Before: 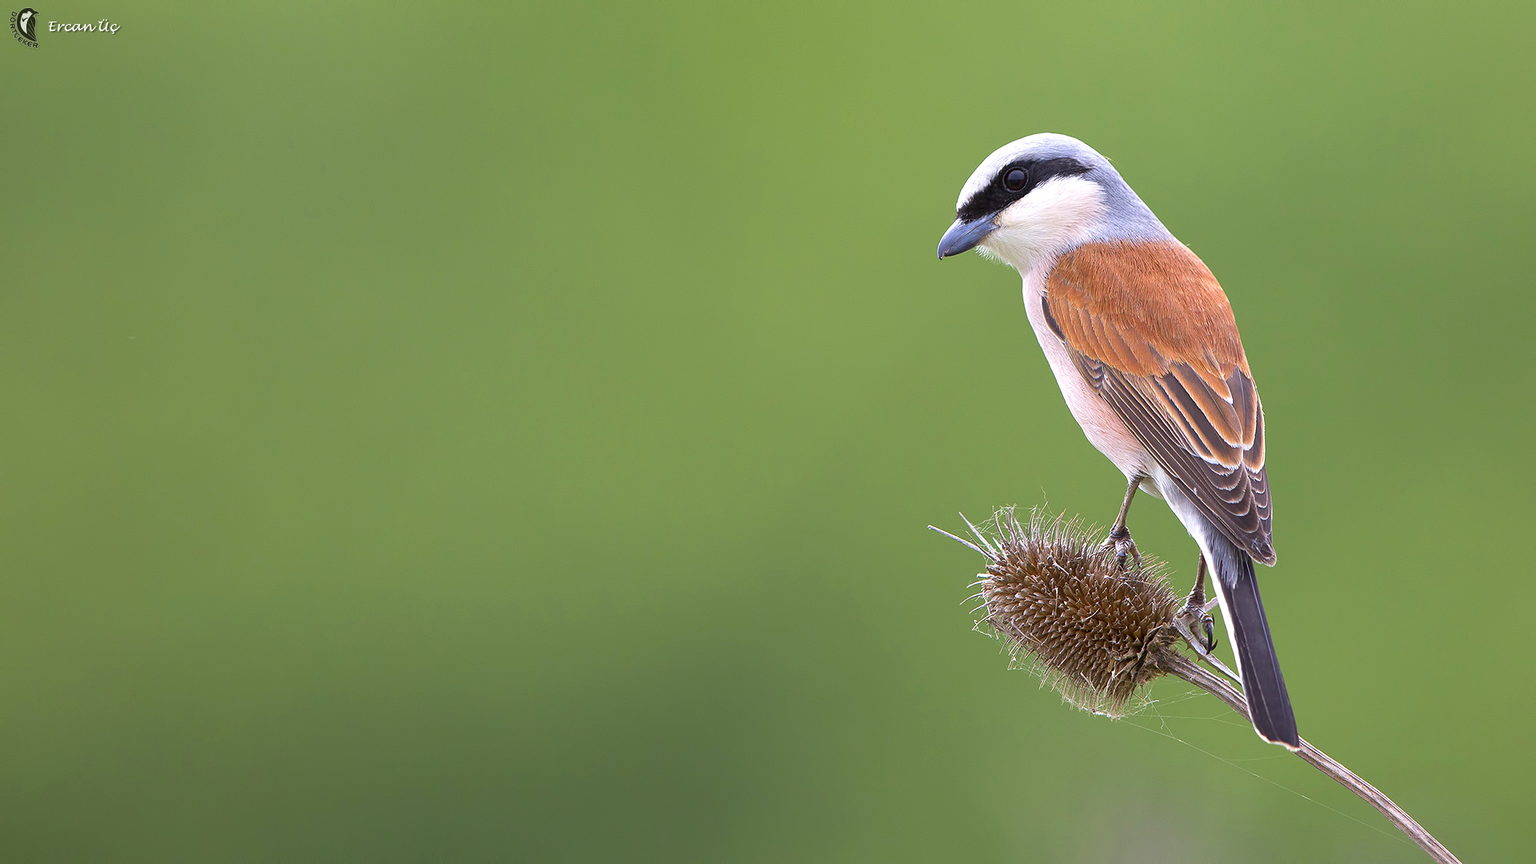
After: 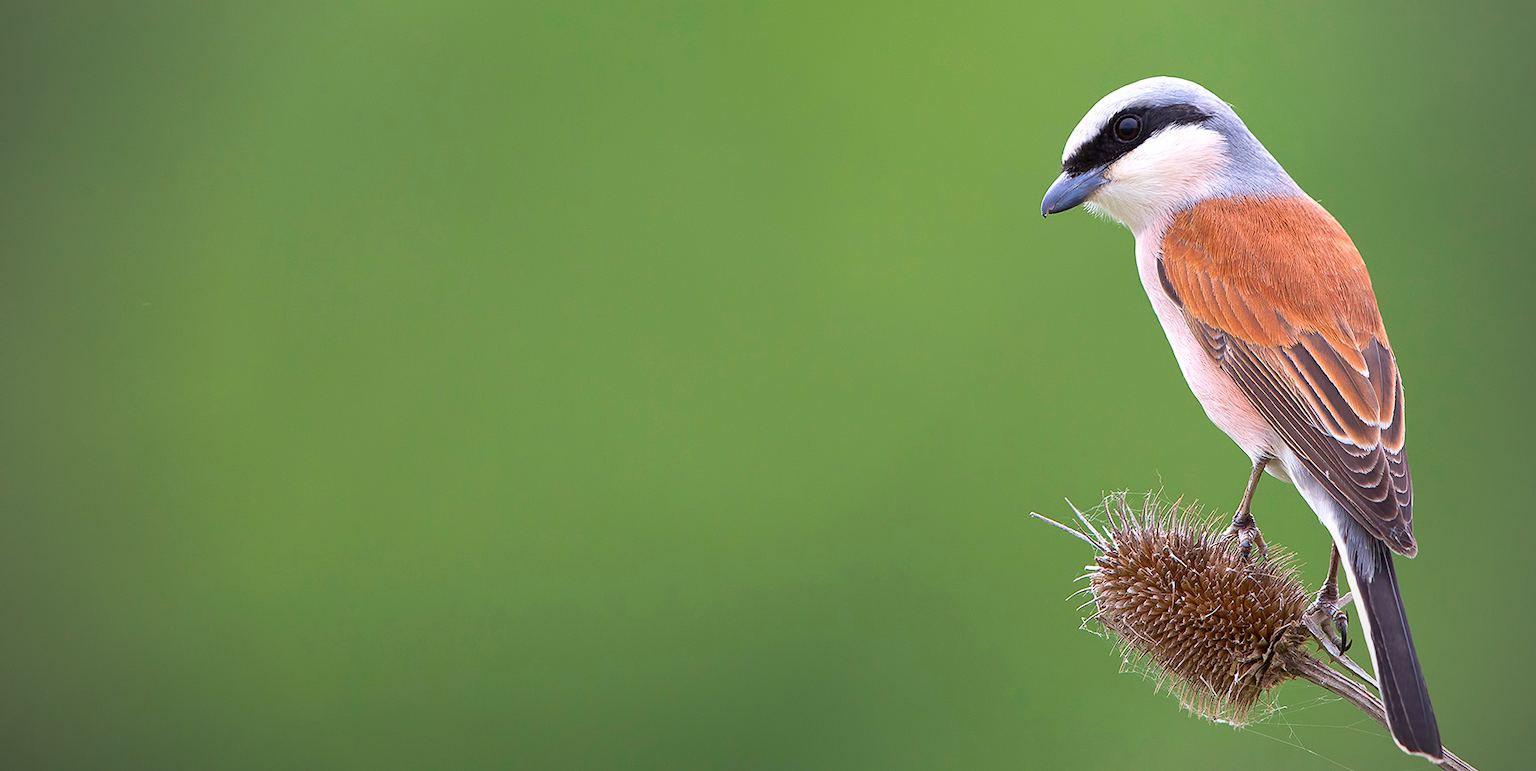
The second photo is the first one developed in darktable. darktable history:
vignetting: fall-off start 71.78%
crop: top 7.418%, right 9.904%, bottom 12.057%
